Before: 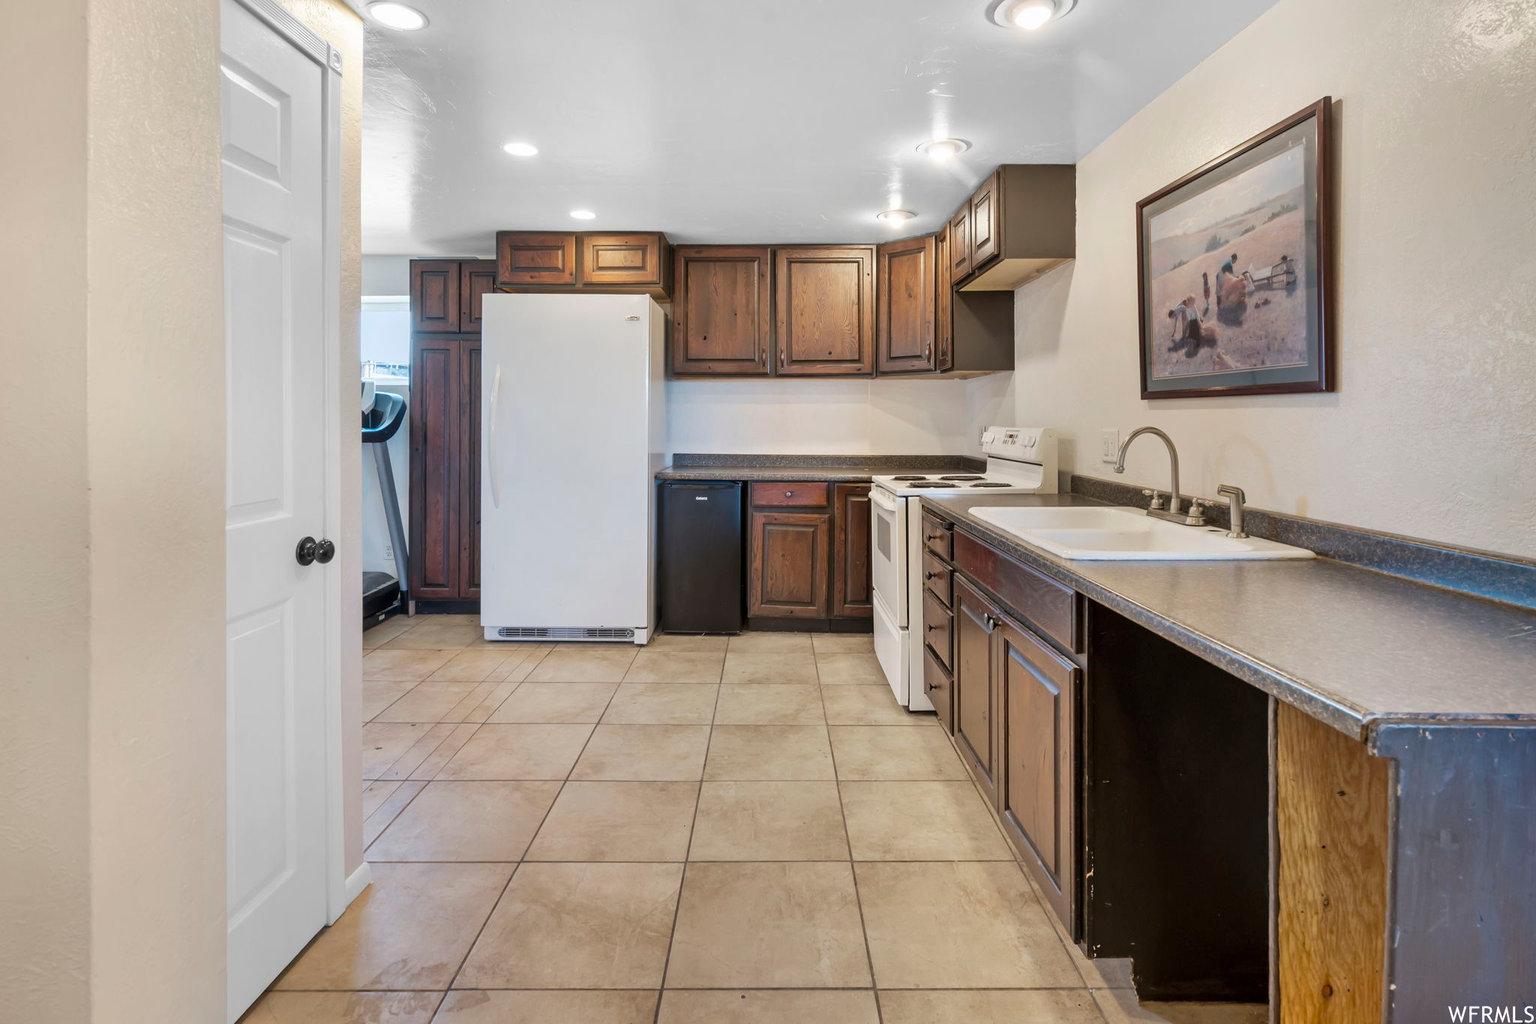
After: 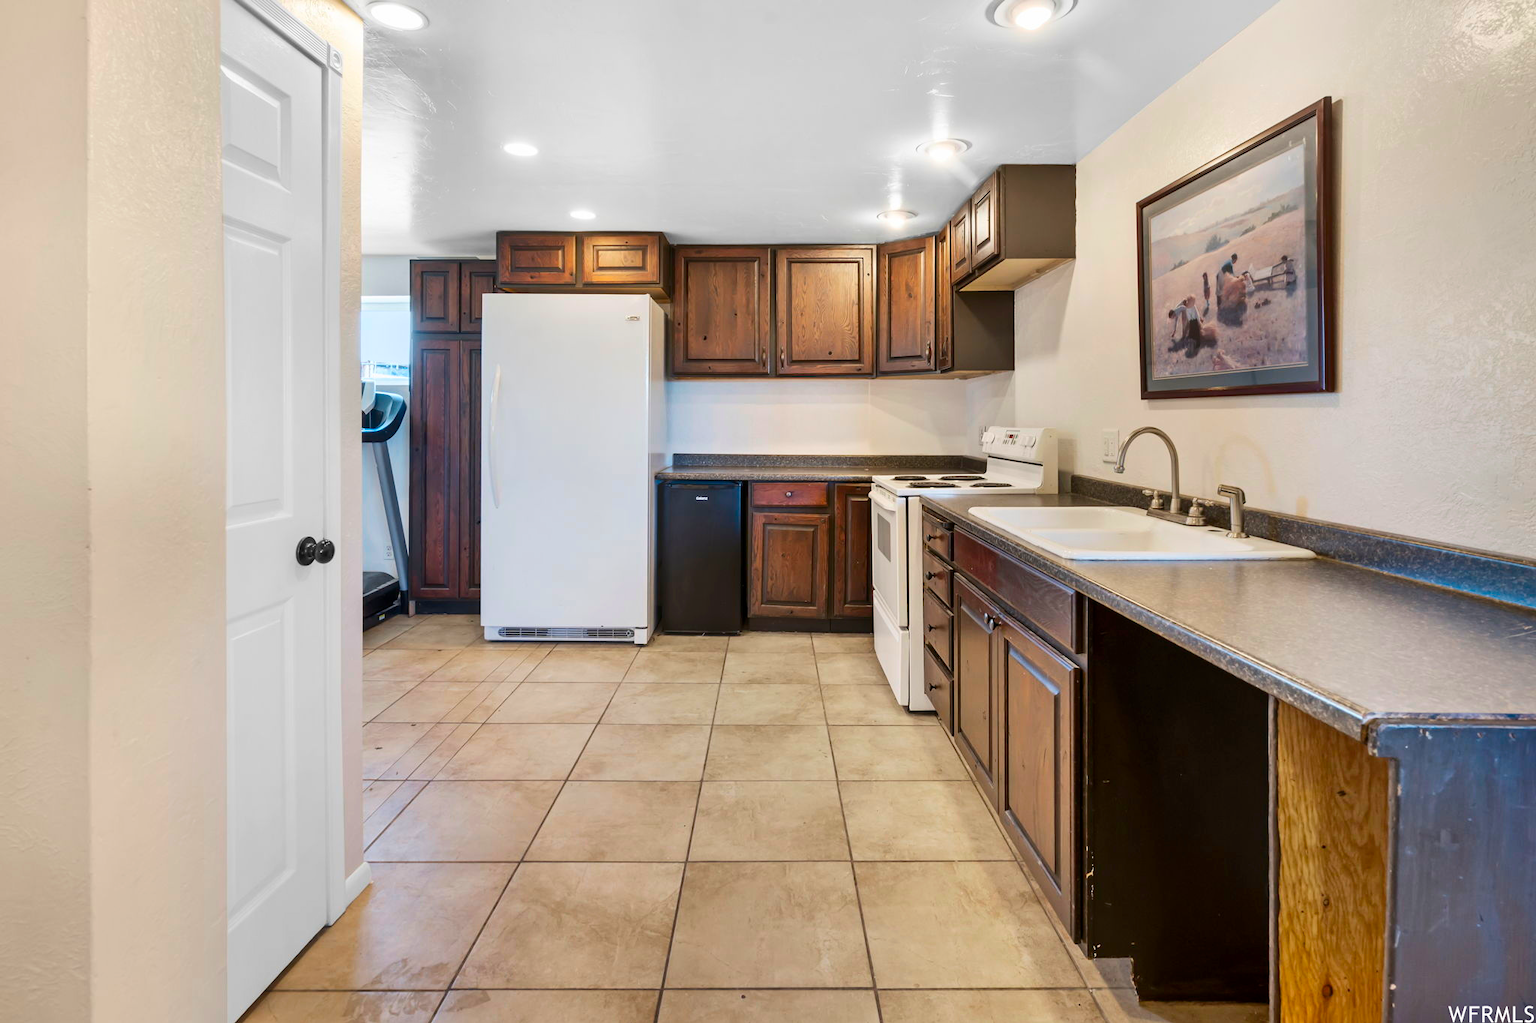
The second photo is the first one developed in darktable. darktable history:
contrast brightness saturation: contrast 0.16, saturation 0.32
fill light: on, module defaults
